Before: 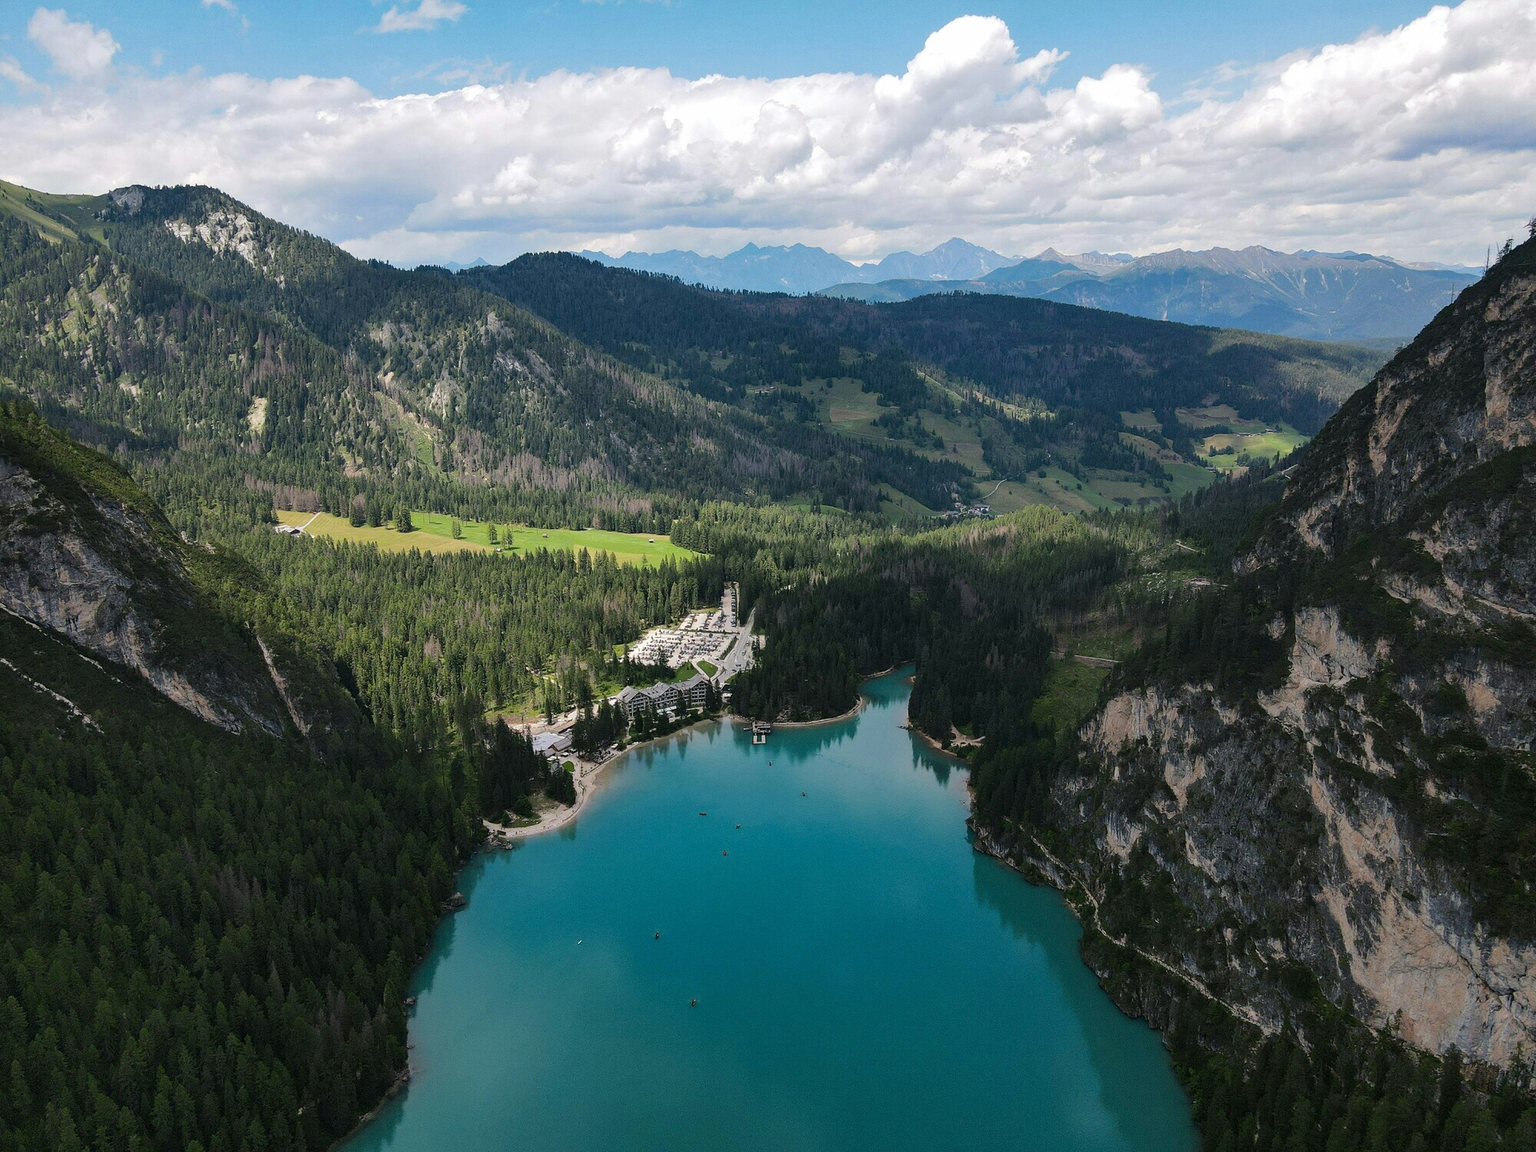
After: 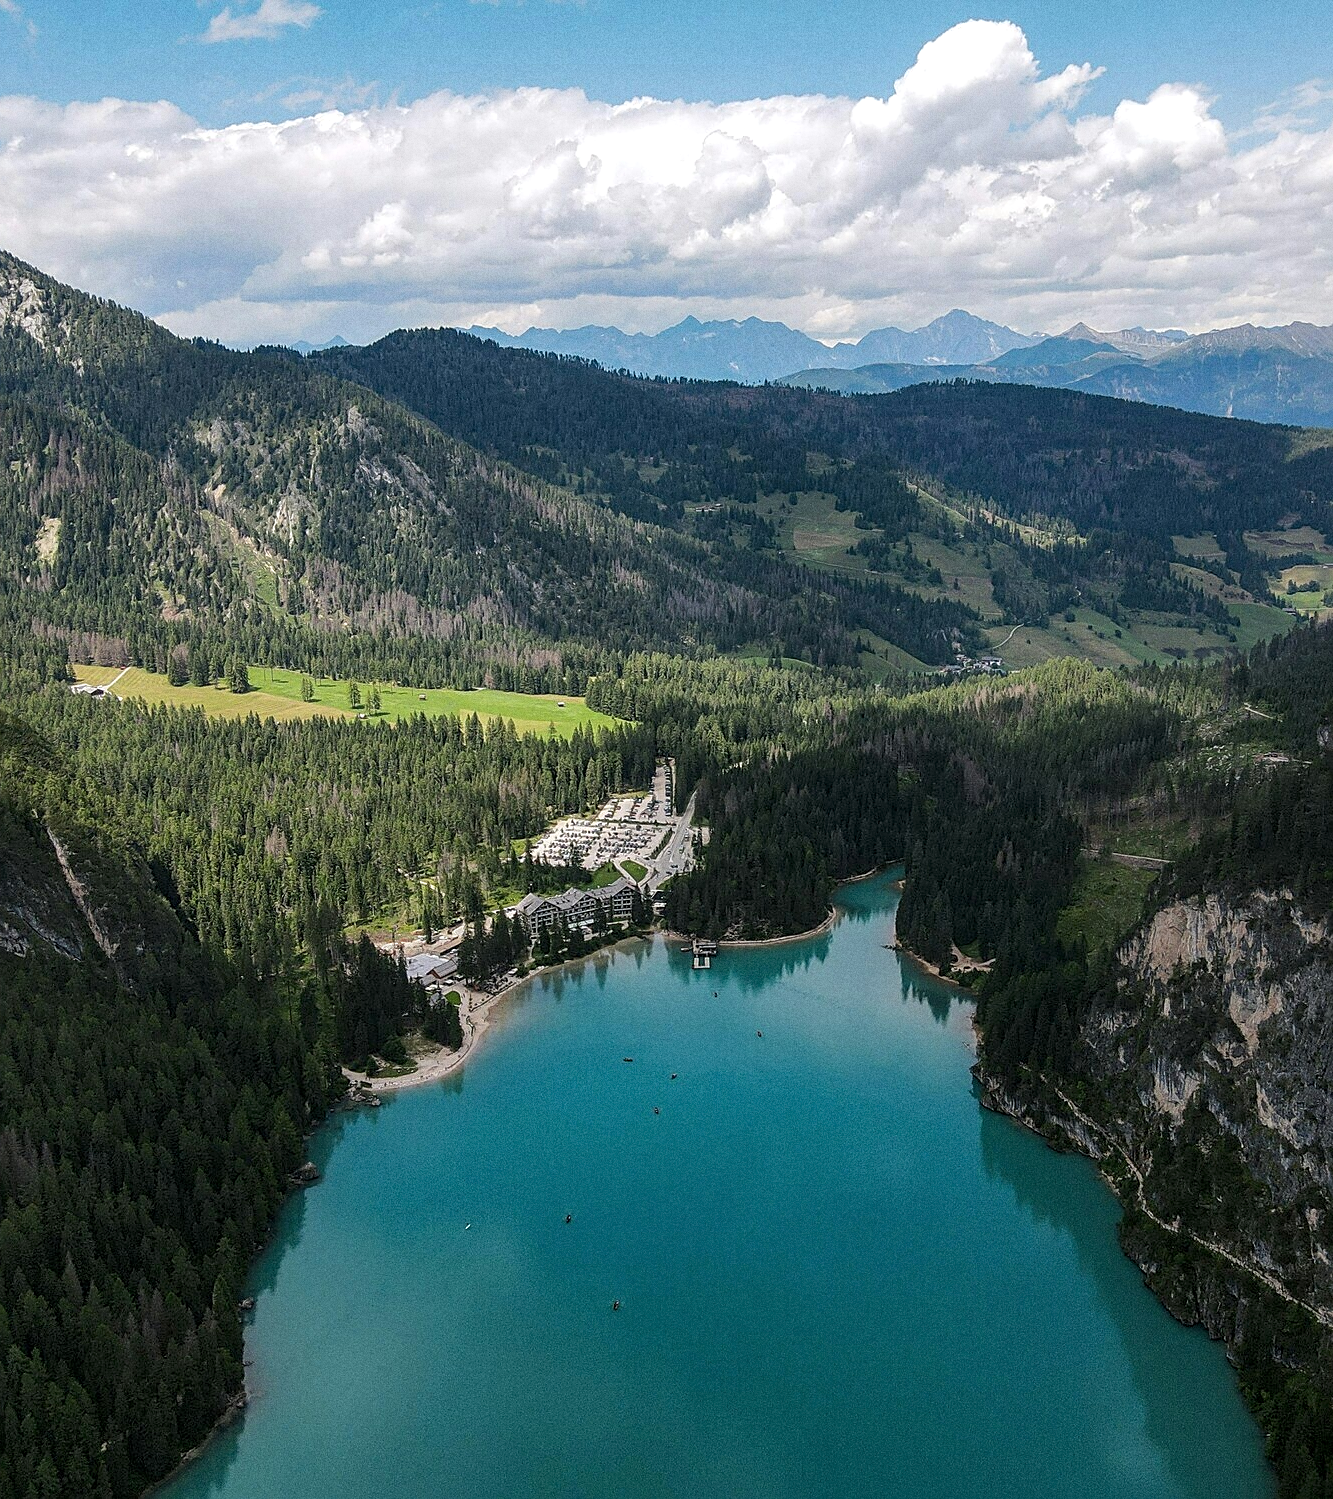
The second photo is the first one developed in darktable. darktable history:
contrast equalizer: y [[0.5, 0.5, 0.472, 0.5, 0.5, 0.5], [0.5 ×6], [0.5 ×6], [0 ×6], [0 ×6]]
crop and rotate: left 14.385%, right 18.948%
sharpen: on, module defaults
local contrast: on, module defaults
grain: coarseness 0.47 ISO
